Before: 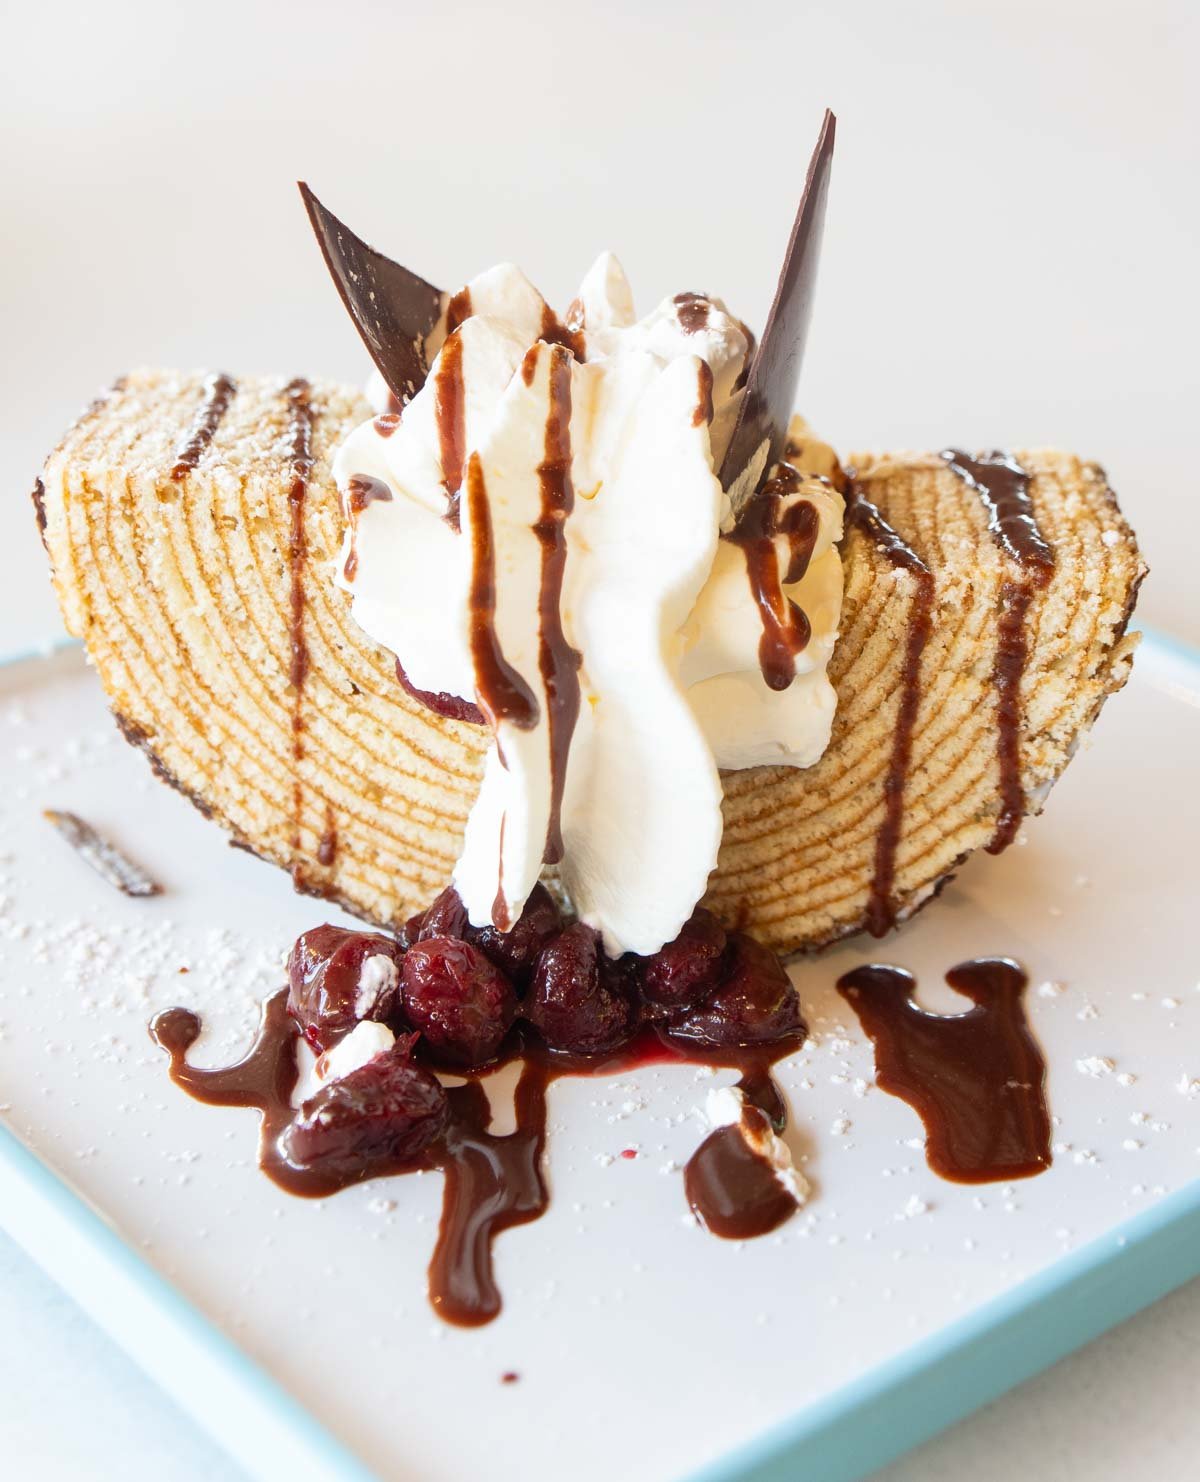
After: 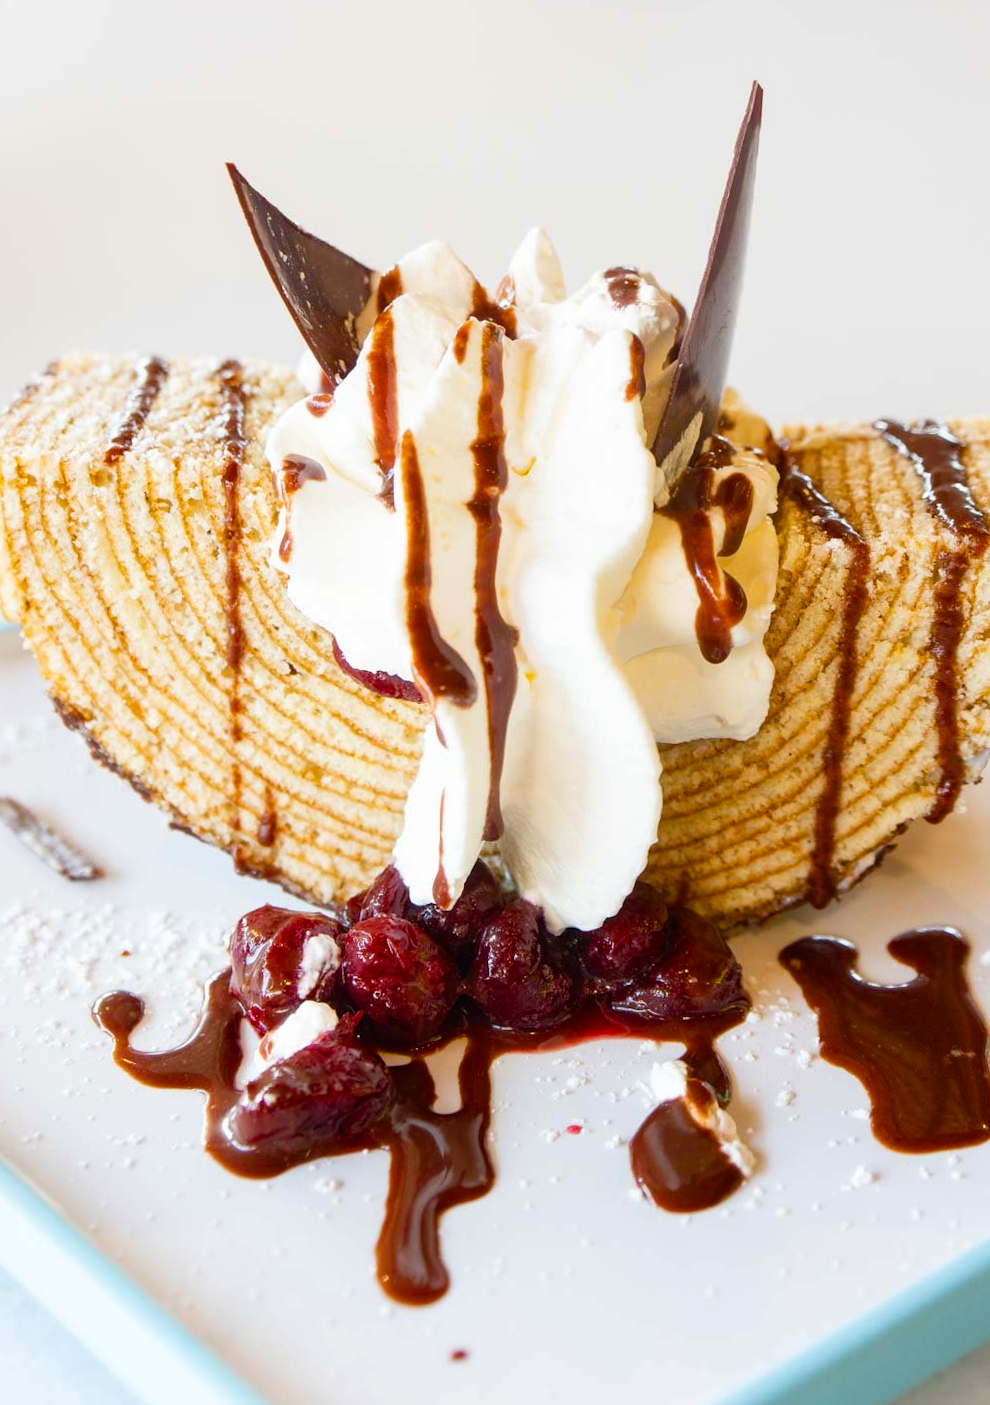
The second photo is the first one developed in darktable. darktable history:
crop and rotate: angle 1°, left 4.281%, top 0.642%, right 11.383%, bottom 2.486%
color balance rgb: perceptual saturation grading › global saturation 35%, perceptual saturation grading › highlights -25%, perceptual saturation grading › shadows 25%, global vibrance 10%
